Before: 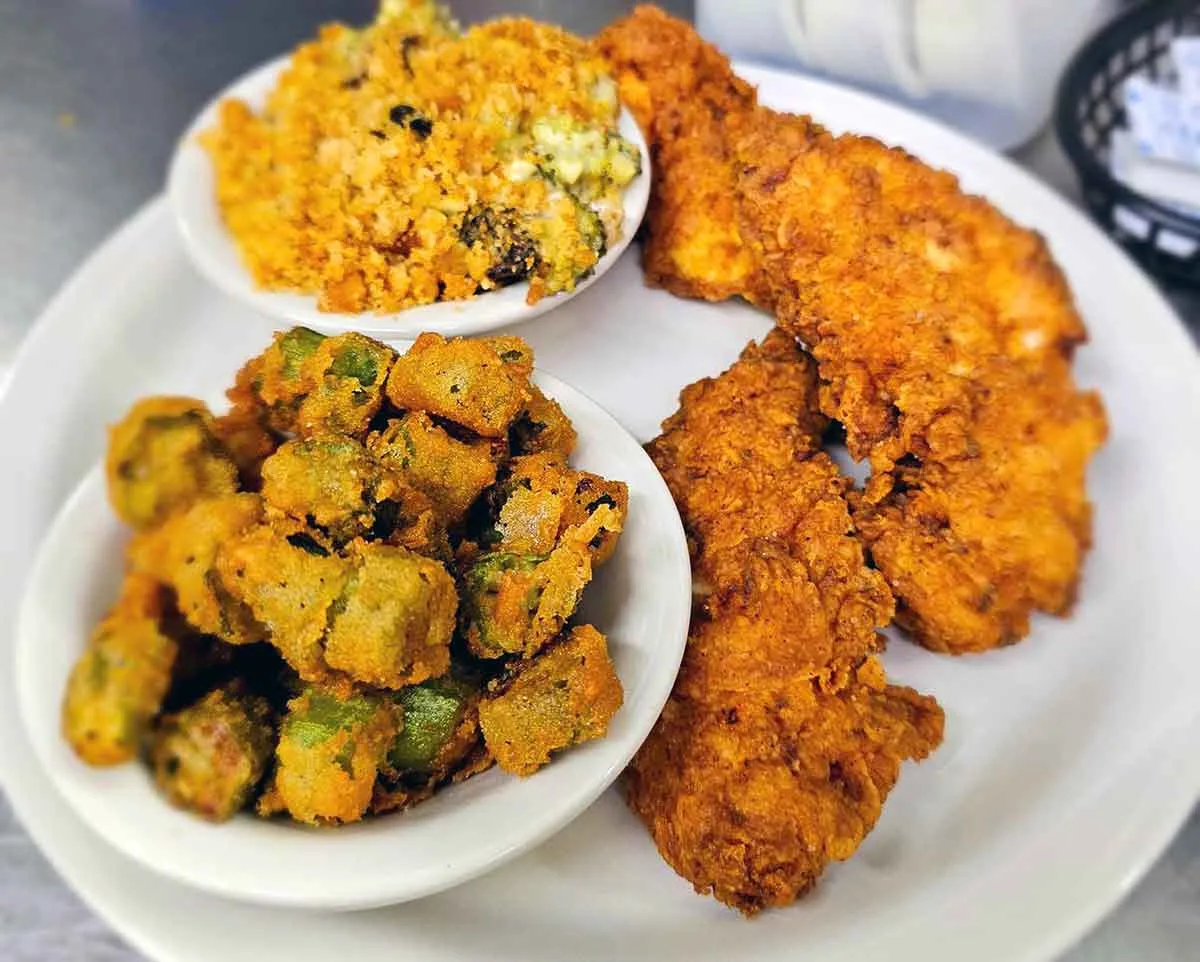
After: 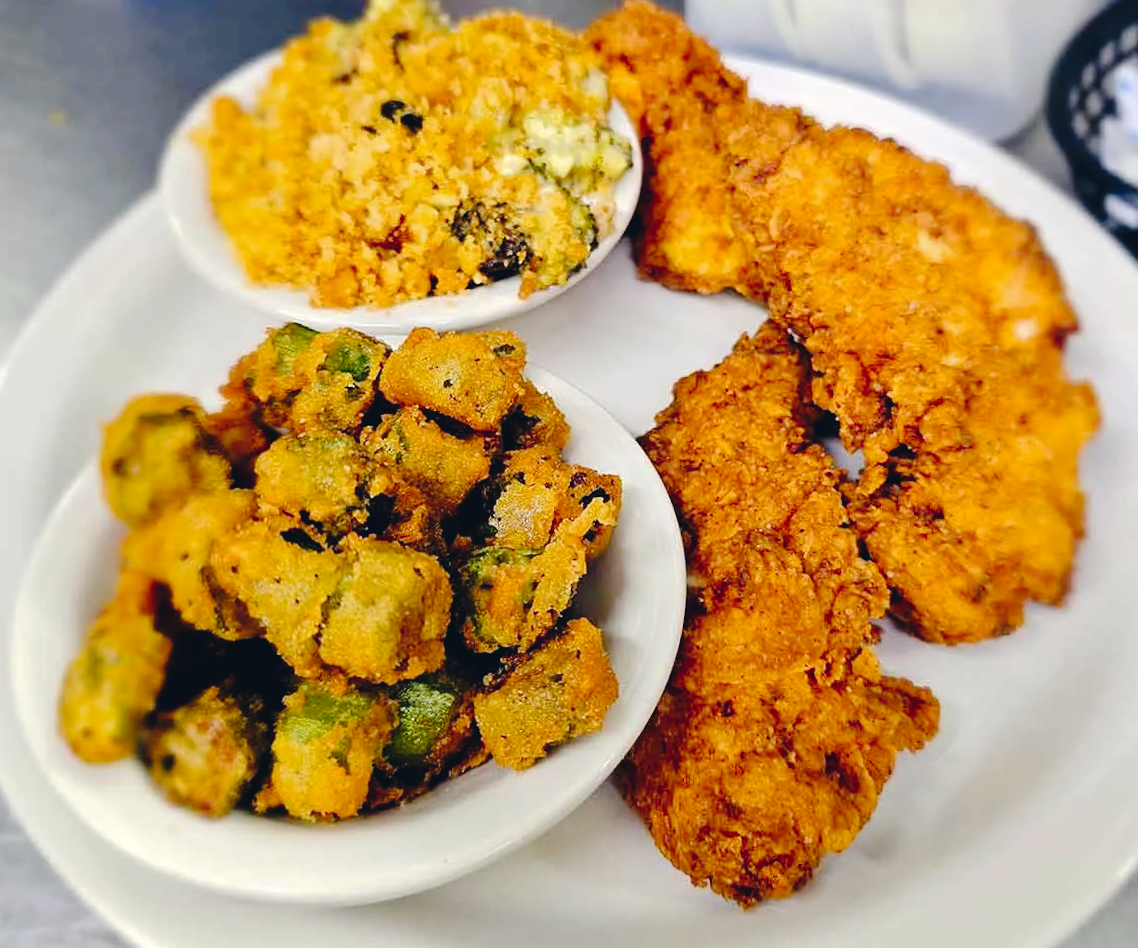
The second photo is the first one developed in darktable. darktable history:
rotate and perspective: rotation -0.45°, automatic cropping original format, crop left 0.008, crop right 0.992, crop top 0.012, crop bottom 0.988
crop: right 4.126%, bottom 0.031%
tone curve: curves: ch0 [(0, 0) (0.003, 0.041) (0.011, 0.042) (0.025, 0.041) (0.044, 0.043) (0.069, 0.048) (0.1, 0.059) (0.136, 0.079) (0.177, 0.107) (0.224, 0.152) (0.277, 0.235) (0.335, 0.331) (0.399, 0.427) (0.468, 0.512) (0.543, 0.595) (0.623, 0.668) (0.709, 0.736) (0.801, 0.813) (0.898, 0.891) (1, 1)], preserve colors none
color correction: highlights a* 0.207, highlights b* 2.7, shadows a* -0.874, shadows b* -4.78
